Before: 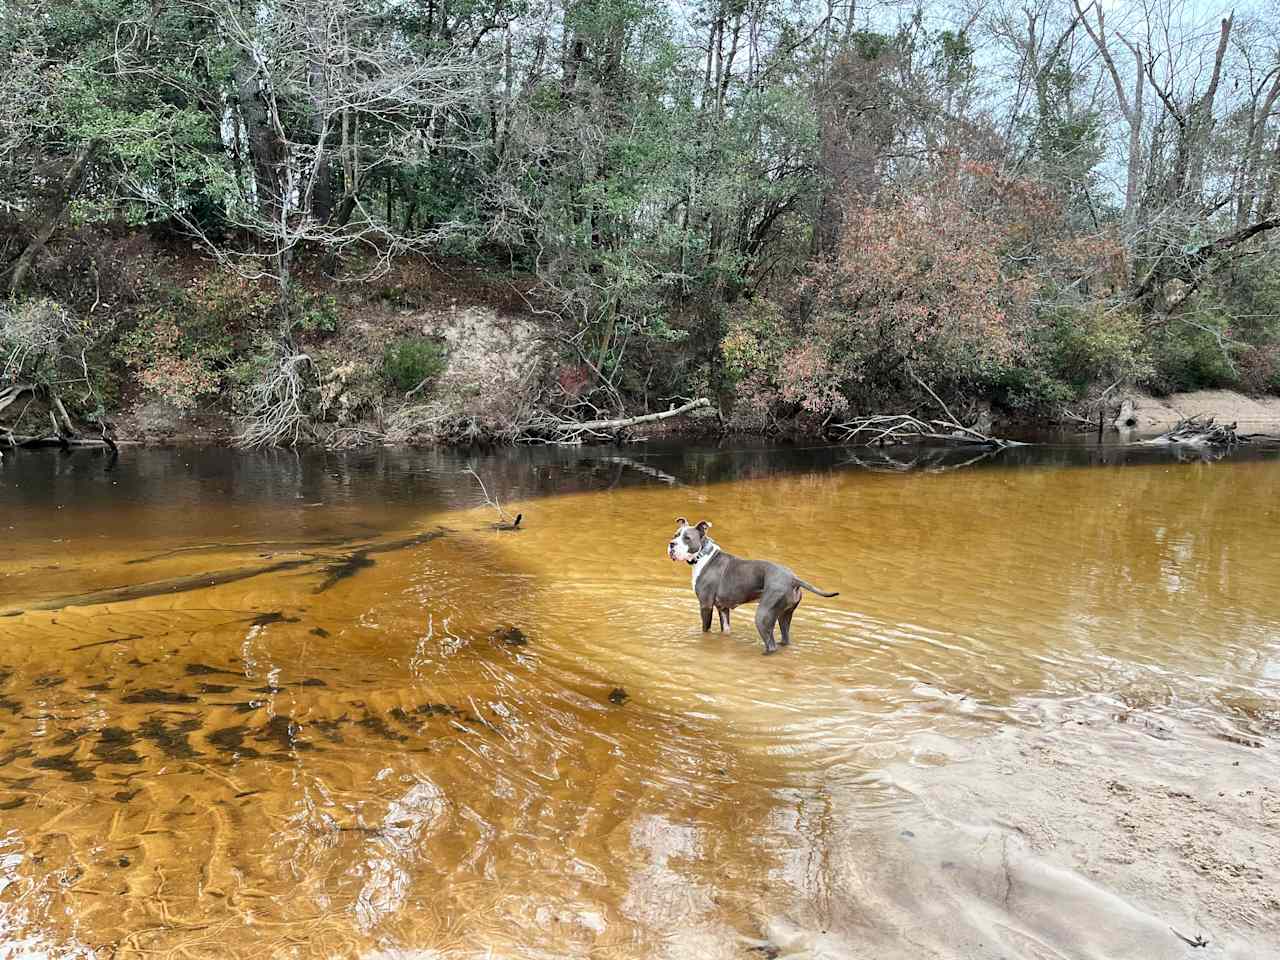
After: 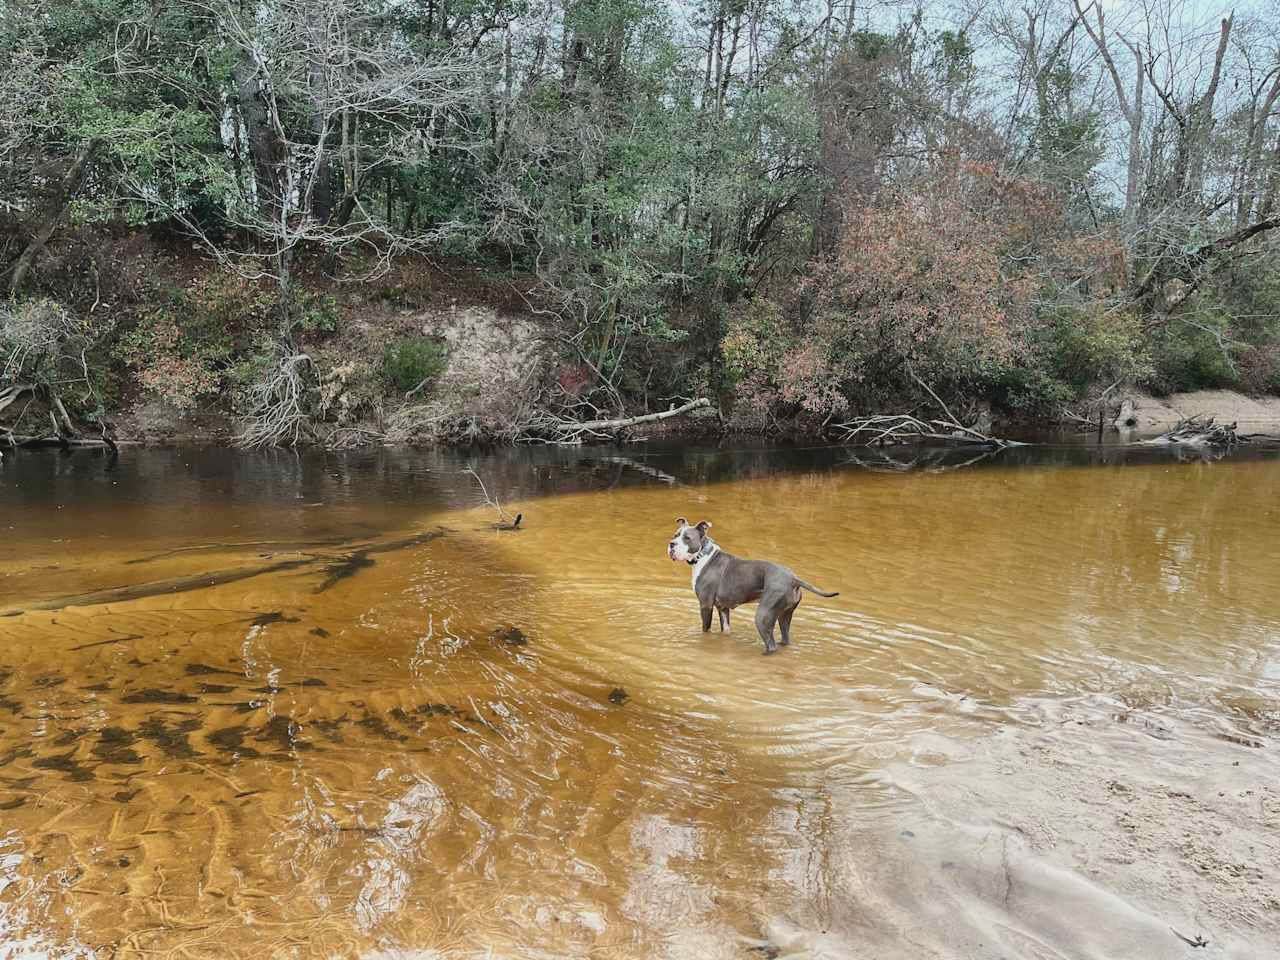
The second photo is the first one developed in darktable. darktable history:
contrast equalizer: octaves 7, y [[0.6 ×6], [0.55 ×6], [0 ×6], [0 ×6], [0 ×6]], mix -0.299
contrast brightness saturation: contrast -0.078, brightness -0.044, saturation -0.111
